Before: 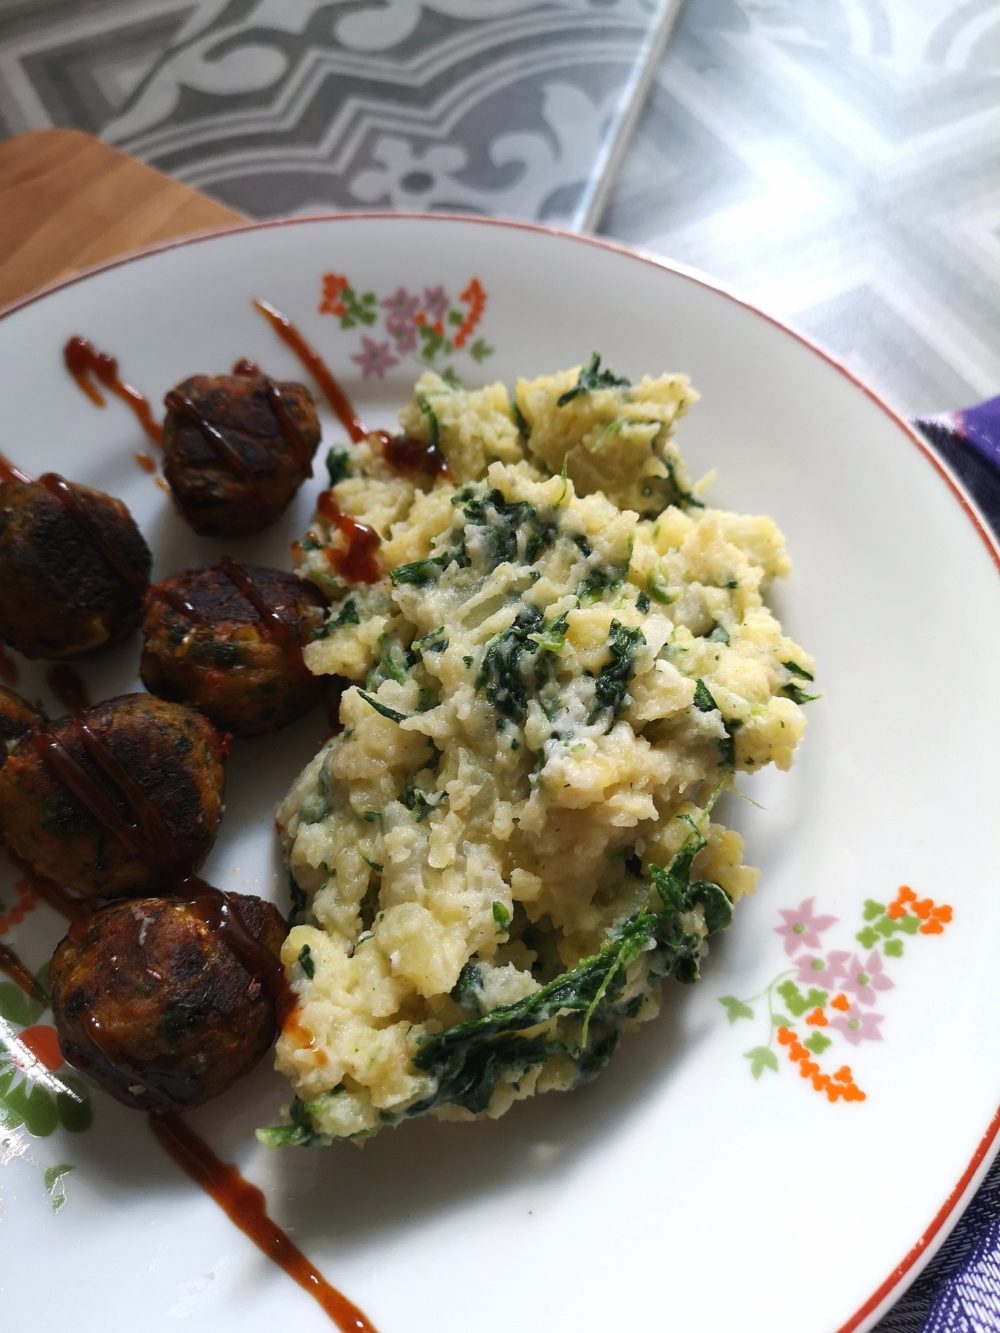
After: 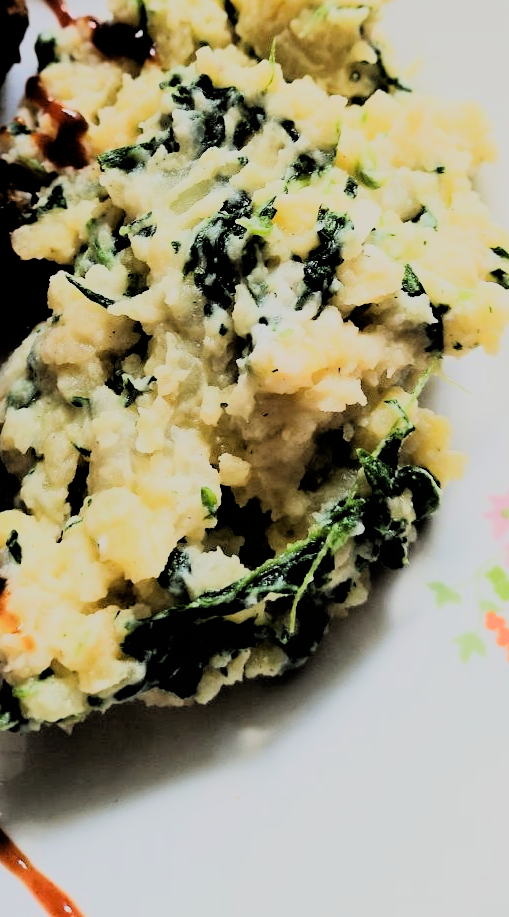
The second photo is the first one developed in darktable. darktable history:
rgb curve: curves: ch0 [(0, 0) (0.21, 0.15) (0.24, 0.21) (0.5, 0.75) (0.75, 0.96) (0.89, 0.99) (1, 1)]; ch1 [(0, 0.02) (0.21, 0.13) (0.25, 0.2) (0.5, 0.67) (0.75, 0.9) (0.89, 0.97) (1, 1)]; ch2 [(0, 0.02) (0.21, 0.13) (0.25, 0.2) (0.5, 0.67) (0.75, 0.9) (0.89, 0.97) (1, 1)], compensate middle gray true
crop and rotate: left 29.237%, top 31.152%, right 19.807%
filmic rgb: black relative exposure -4.38 EV, white relative exposure 4.56 EV, hardness 2.37, contrast 1.05
